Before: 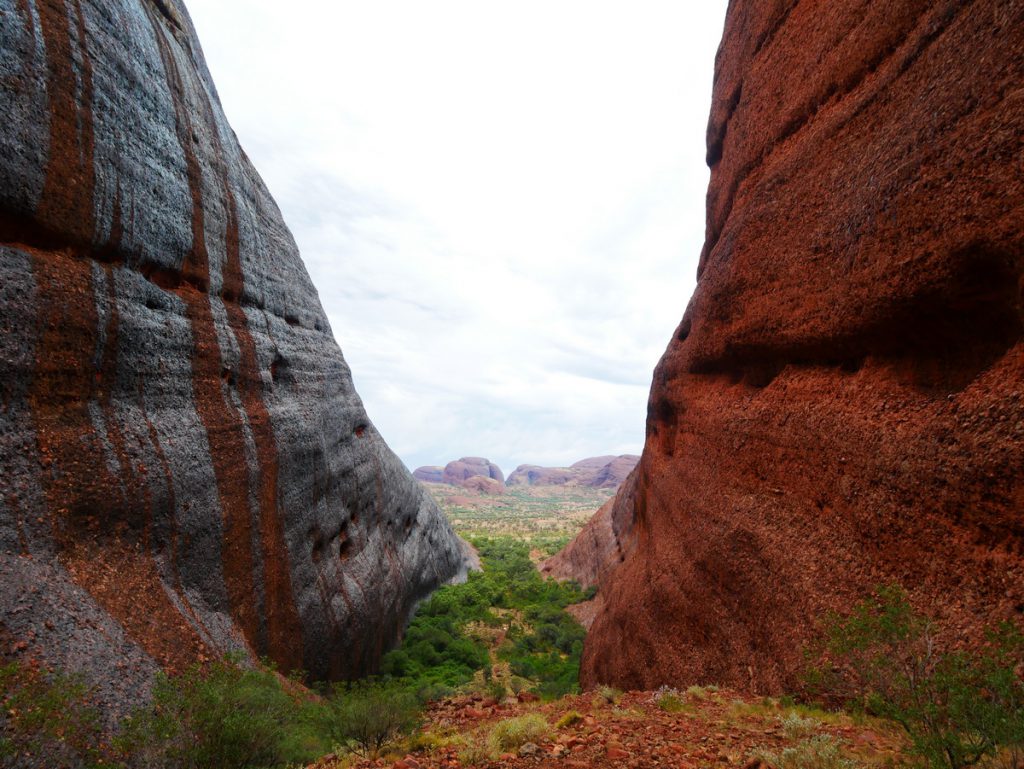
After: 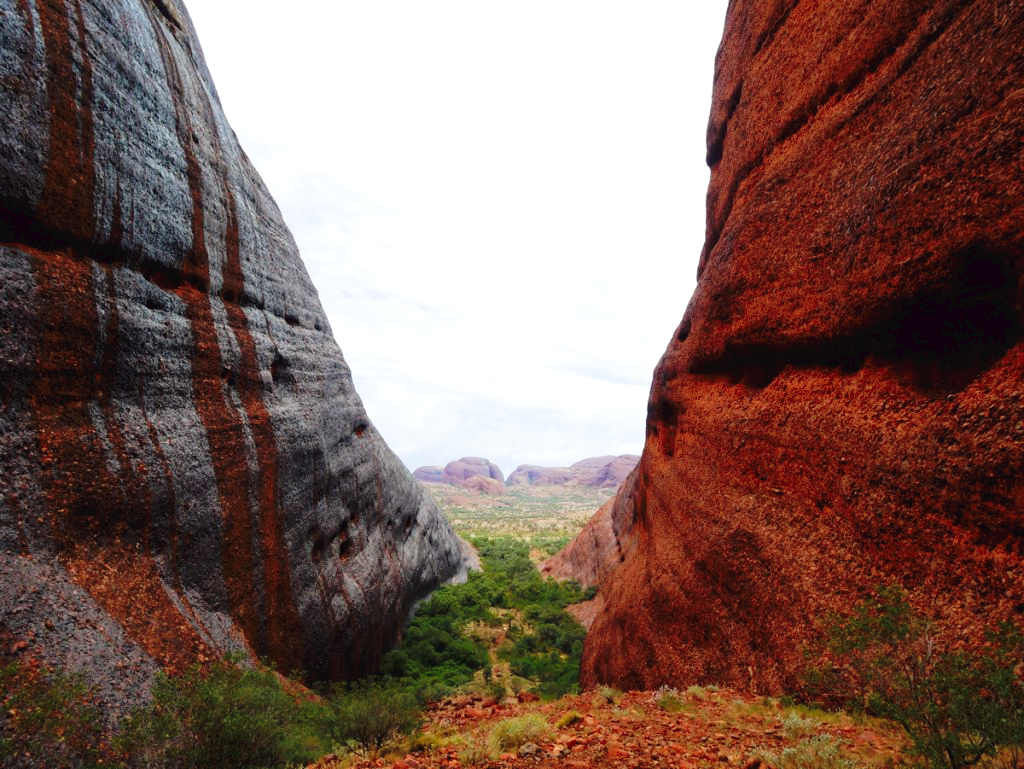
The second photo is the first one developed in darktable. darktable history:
tone curve: curves: ch0 [(0, 0) (0.003, 0.031) (0.011, 0.031) (0.025, 0.03) (0.044, 0.035) (0.069, 0.054) (0.1, 0.081) (0.136, 0.11) (0.177, 0.147) (0.224, 0.209) (0.277, 0.283) (0.335, 0.369) (0.399, 0.44) (0.468, 0.517) (0.543, 0.601) (0.623, 0.684) (0.709, 0.766) (0.801, 0.846) (0.898, 0.927) (1, 1)], preserve colors none
color look up table: target L [97.12, 89.91, 87.72, 86.87, 75.77, 66.06, 56.11, 51.89, 52.41, 26.45, 8.791, 200.92, 103.3, 90.29, 84.19, 80.42, 69.53, 66.84, 65.32, 57.84, 53.74, 49.37, 49.27, 46.06, 39.72, 30.68, 34.65, 13.24, 87.19, 80.05, 71.44, 54.61, 61.44, 58.56, 55.42, 54.68, 50.4, 44.39, 46.17, 33.73, 32.13, 27.46, 11.3, 1.795, 81.51, 74.28, 64.65, 43.35, 27.45], target a [-37.1, -27.52, -39.42, -39.05, -70.99, -54.07, -52.82, -26.44, -33.8, -22.52, -13.1, 0, 0, 5.441, 0.518, 5.064, 34.75, 49.22, 41.77, 2.374, 73.26, 44.96, 72.55, 49.3, 12.77, 8.204, 51.38, 31.77, 15, 27.59, 51.95, 86.05, 35.65, 82.68, 19.33, 56.79, 79.87, 16.58, 70.93, 55.88, 49.17, 38.14, 35.96, 16.21, -19.05, -32.92, -6.414, -26.05, -5.08], target b [89.59, 29.12, 56.85, 8.761, 49.67, 28.26, 44.4, 40, 11.7, 22.04, 7.554, -0.001, -0.002, 21.62, 56.52, 82.2, 42.28, 4.703, 67.34, 25.04, 20.99, 13.22, 46.09, 48.53, 38.36, 3.446, 33, 22.55, -1.988, -35.07, -37.08, -35.67, -50.57, -59.96, -1.916, -26.49, -45.53, -68.76, 8.604, -60.13, -19.06, -11.93, -50.82, -32.44, -1.745, -26.46, -43.51, -7.838, -22.81], num patches 49
